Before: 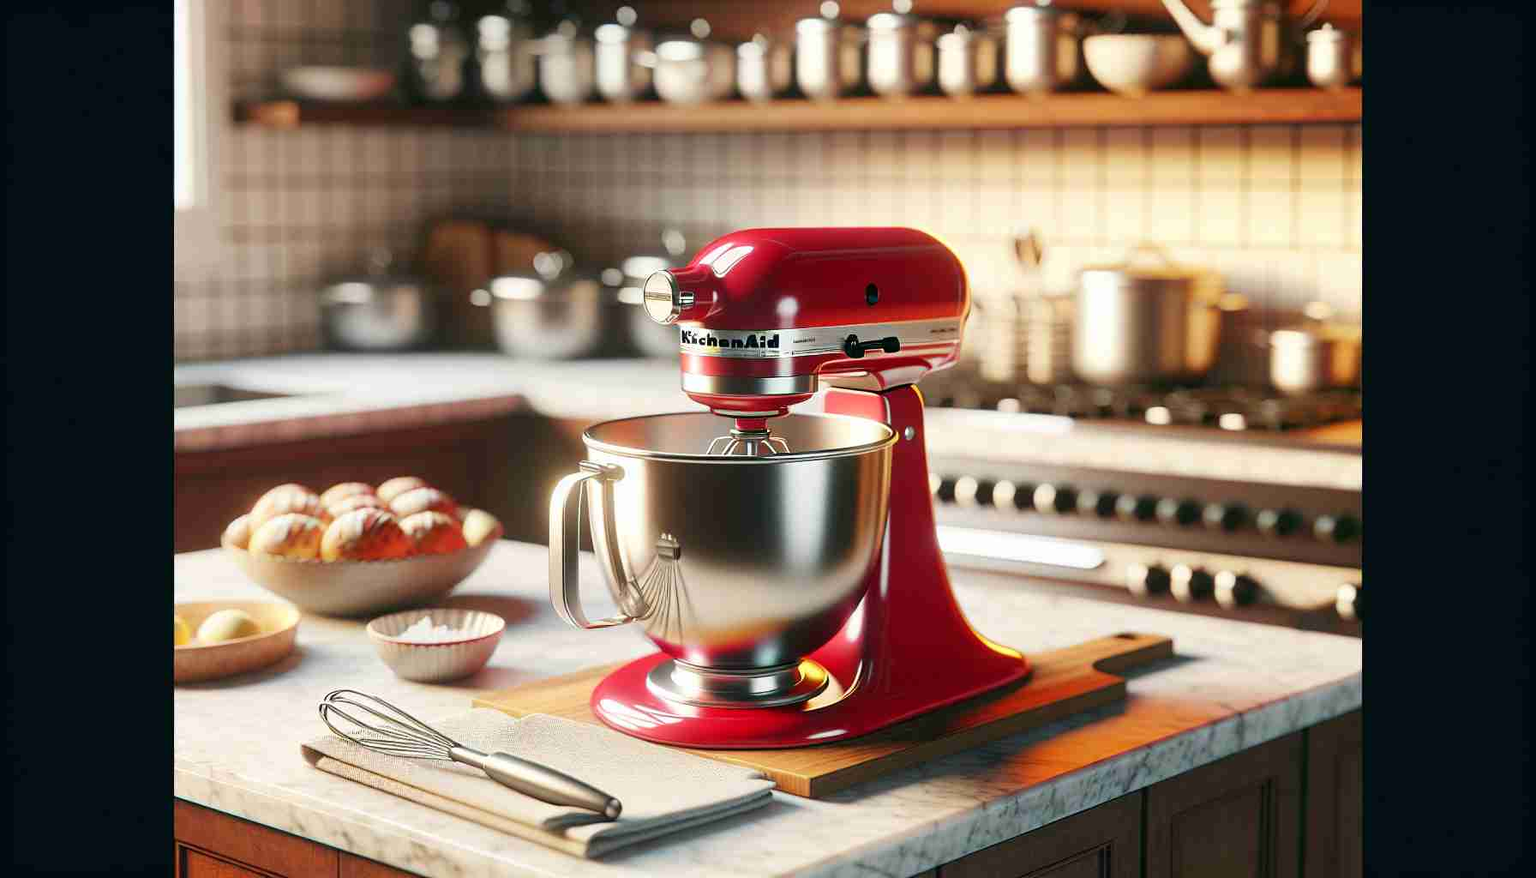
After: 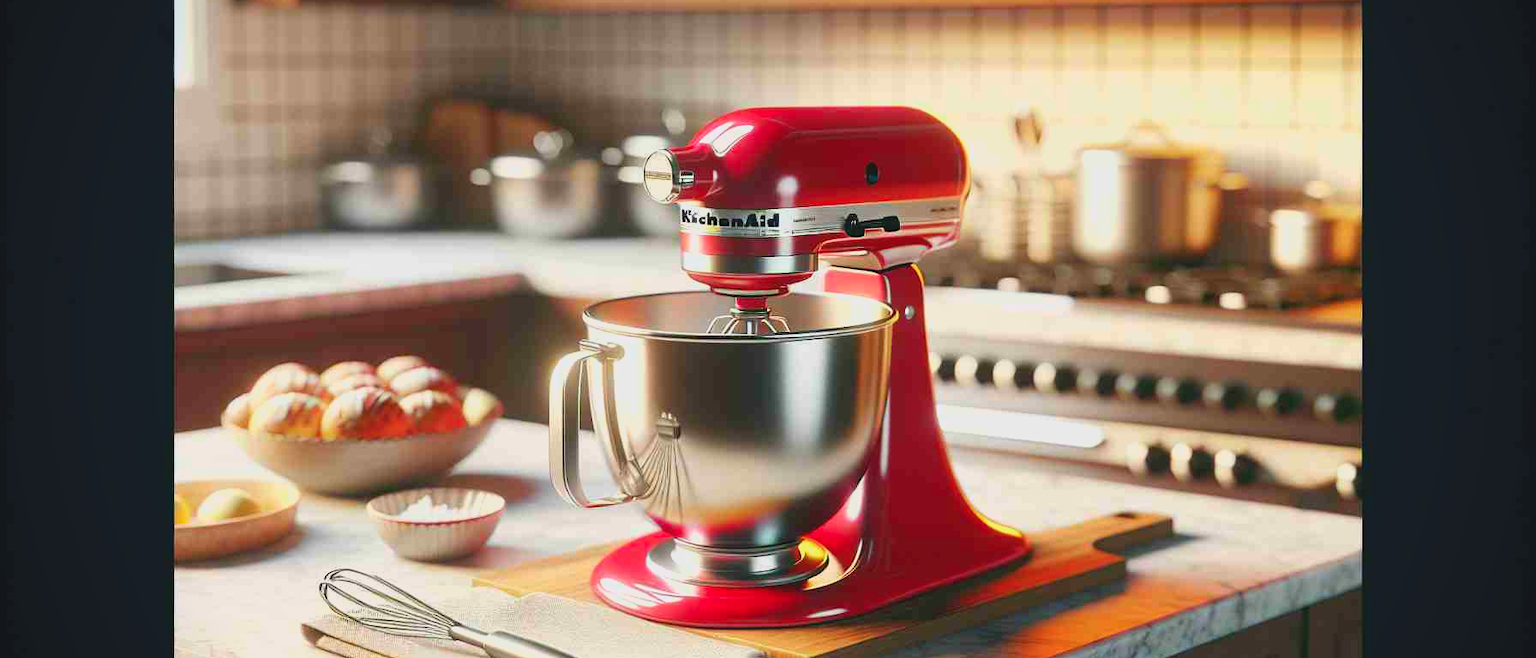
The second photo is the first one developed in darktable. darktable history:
vignetting: on, module defaults
exposure: exposure 0.207 EV, compensate highlight preservation false
color balance rgb: linear chroma grading › global chroma 1.5%, linear chroma grading › mid-tones -1%, perceptual saturation grading › global saturation -3%, perceptual saturation grading › shadows -2%
lowpass: radius 0.1, contrast 0.85, saturation 1.1, unbound 0
crop: top 13.819%, bottom 11.169%
